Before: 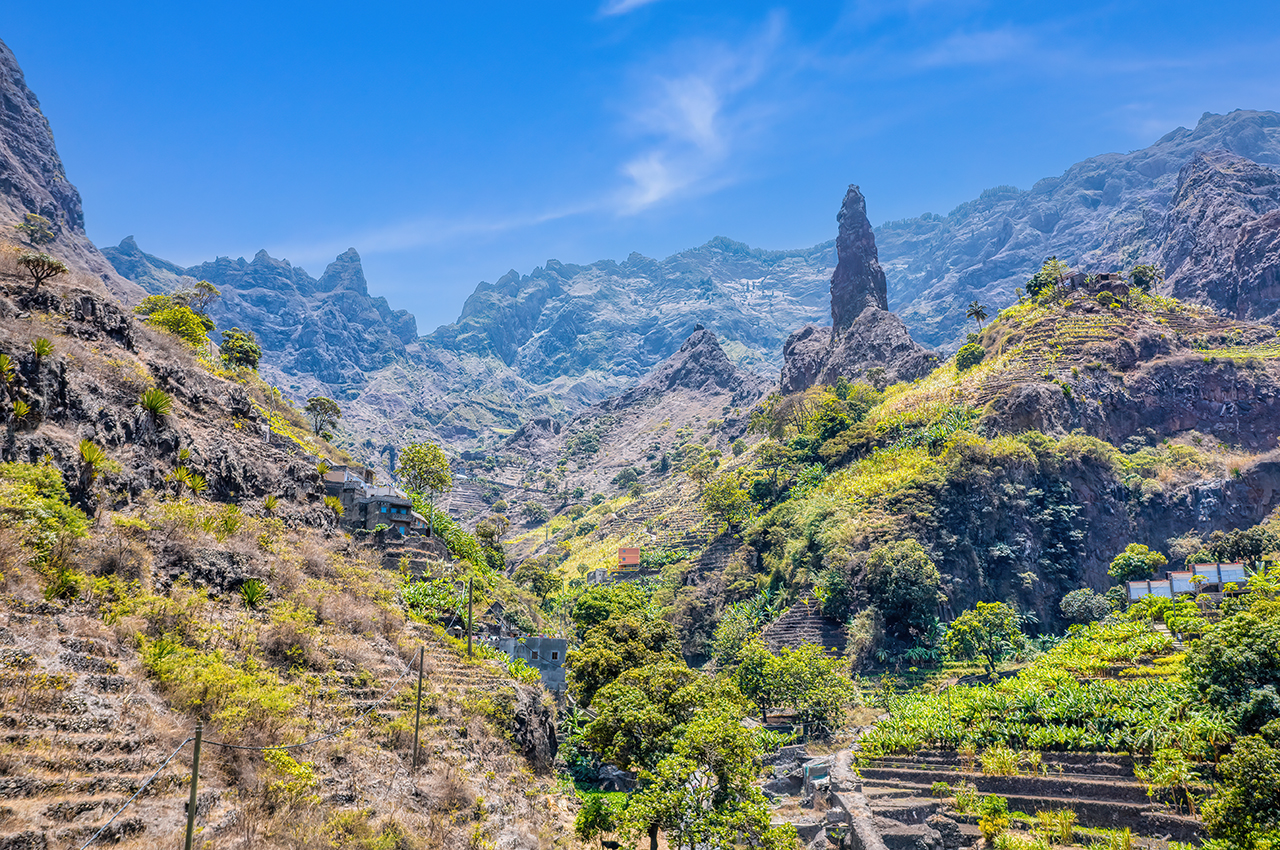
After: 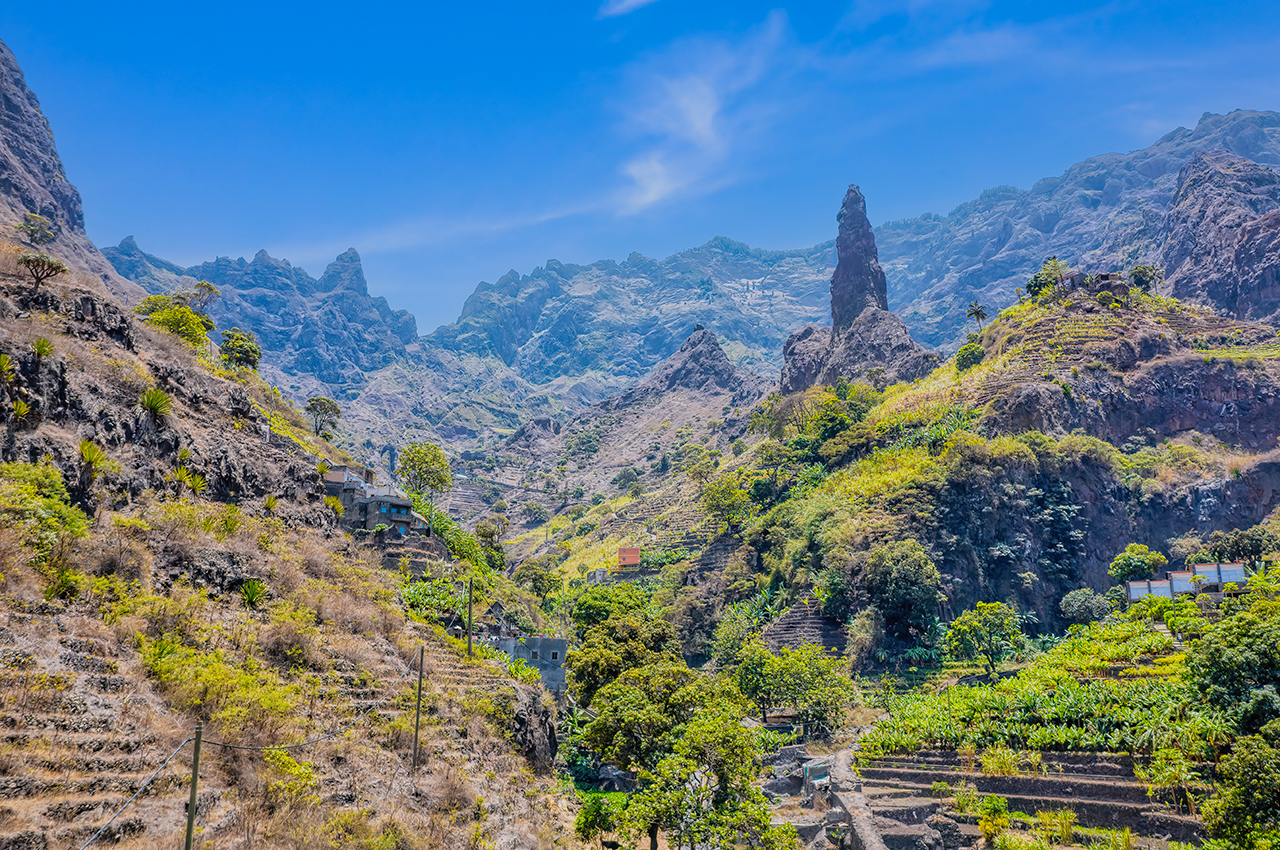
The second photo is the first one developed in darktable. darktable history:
levels: levels [0, 0.498, 1]
sharpen: radius 5.325, amount 0.312, threshold 26.433
contrast brightness saturation: contrast 0.03, brightness 0.06, saturation 0.13
exposure: exposure -0.462 EV, compensate highlight preservation false
